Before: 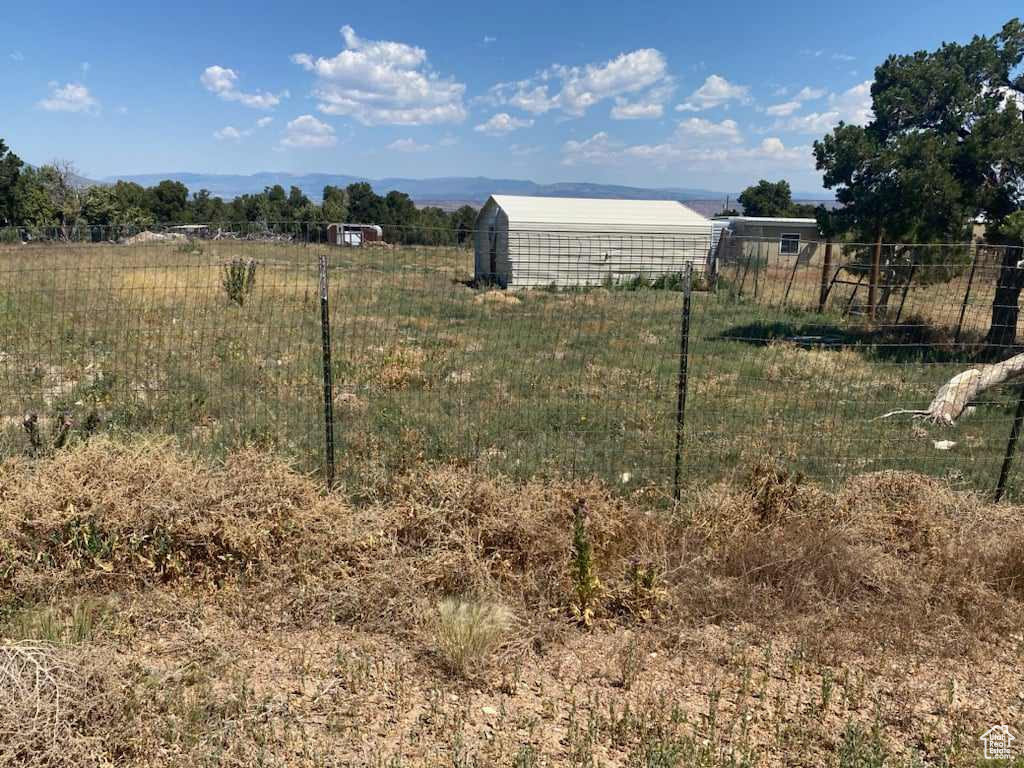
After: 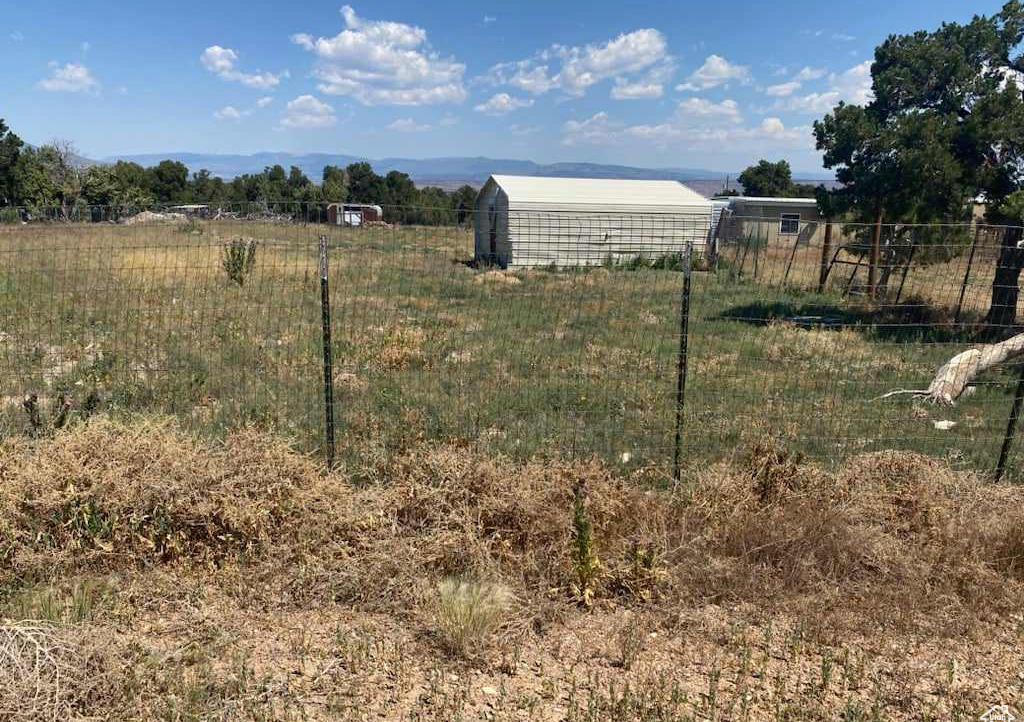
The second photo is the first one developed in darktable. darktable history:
tone equalizer: on, module defaults
crop and rotate: top 2.649%, bottom 3.26%
